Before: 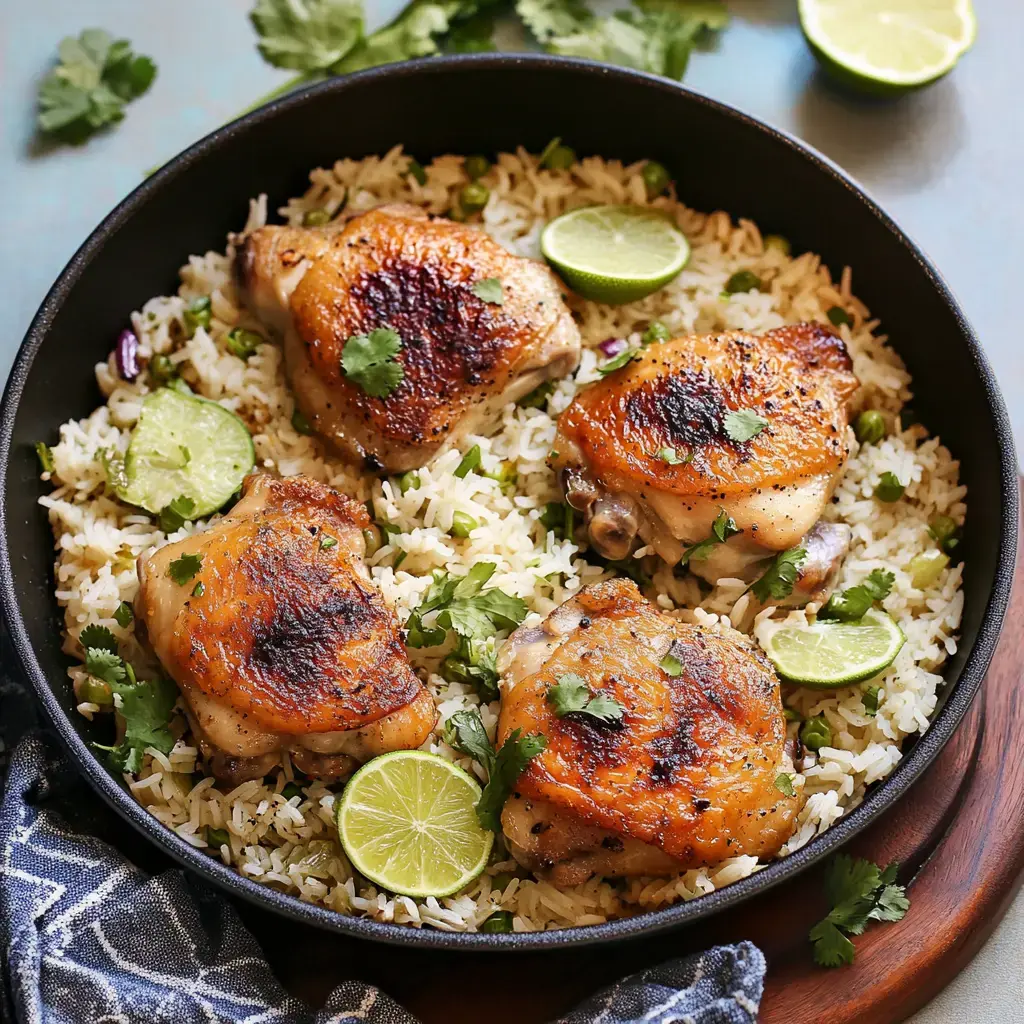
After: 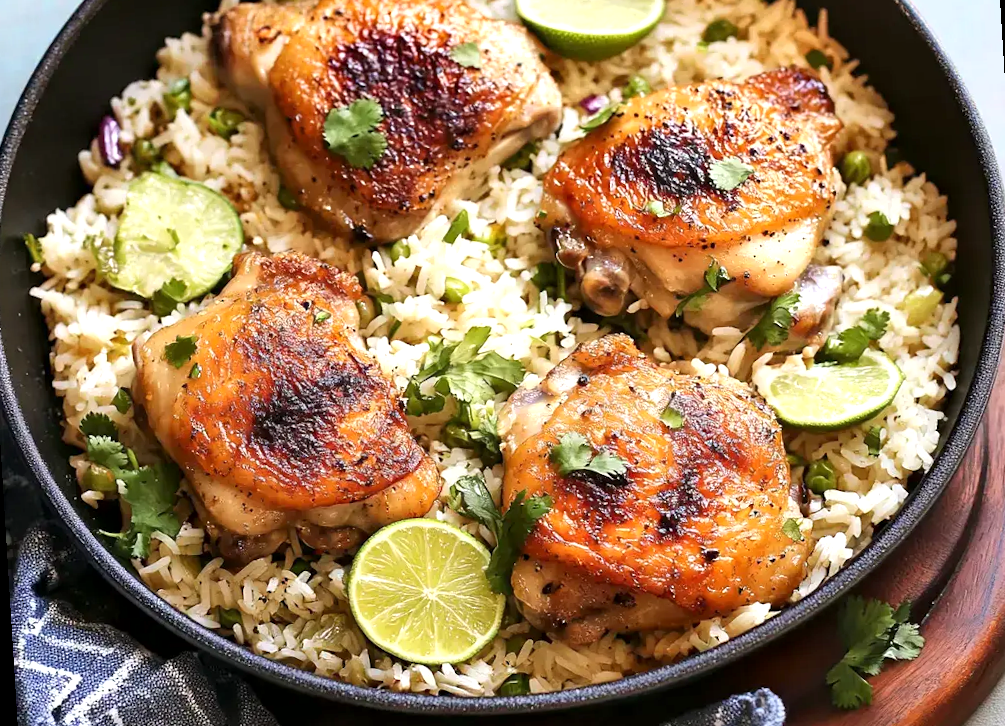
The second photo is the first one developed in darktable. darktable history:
crop and rotate: top 19.998%
local contrast: mode bilateral grid, contrast 20, coarseness 50, detail 120%, midtone range 0.2
exposure: exposure 0.496 EV, compensate highlight preservation false
rotate and perspective: rotation -3.52°, crop left 0.036, crop right 0.964, crop top 0.081, crop bottom 0.919
